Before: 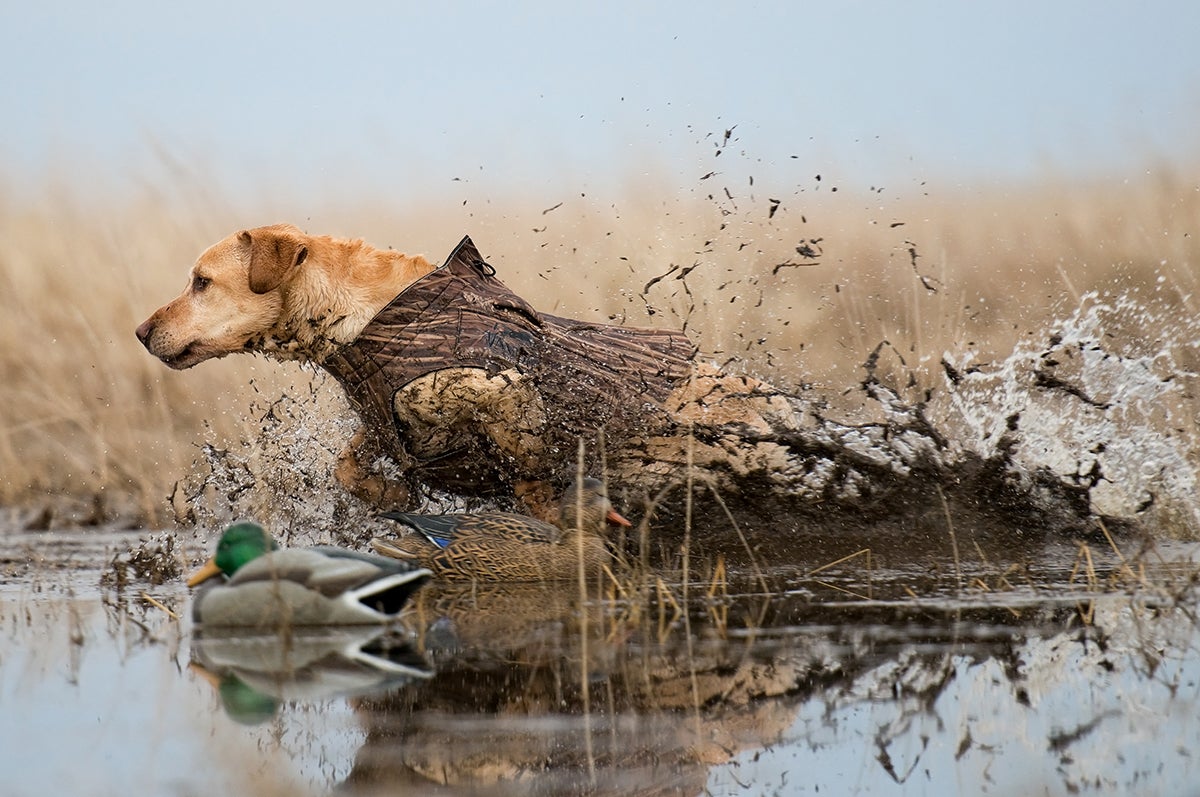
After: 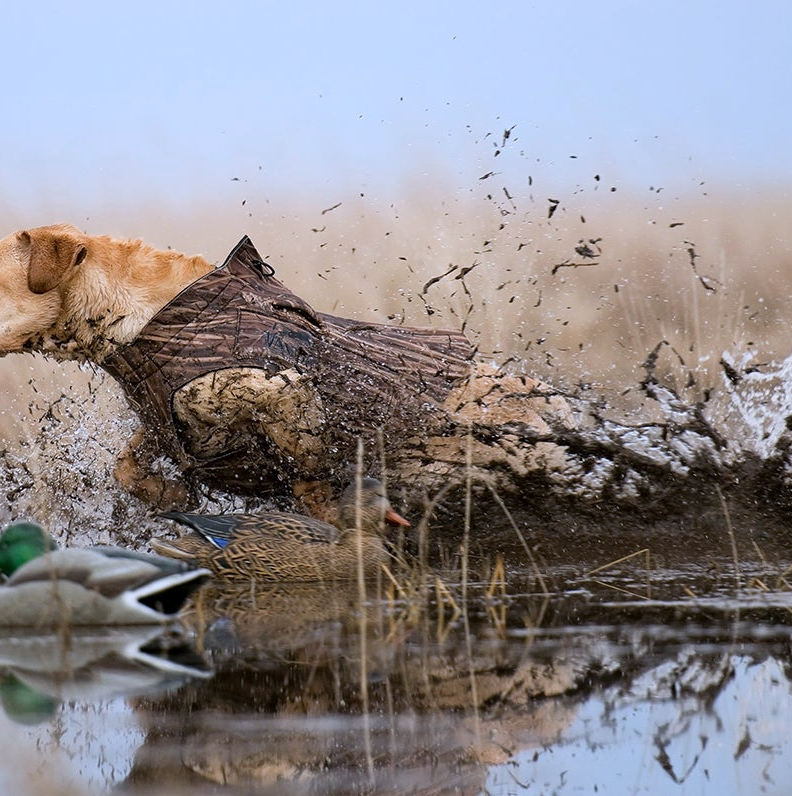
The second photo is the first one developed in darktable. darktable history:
crop and rotate: left 18.442%, right 15.508%
white balance: red 0.967, blue 1.119, emerald 0.756
